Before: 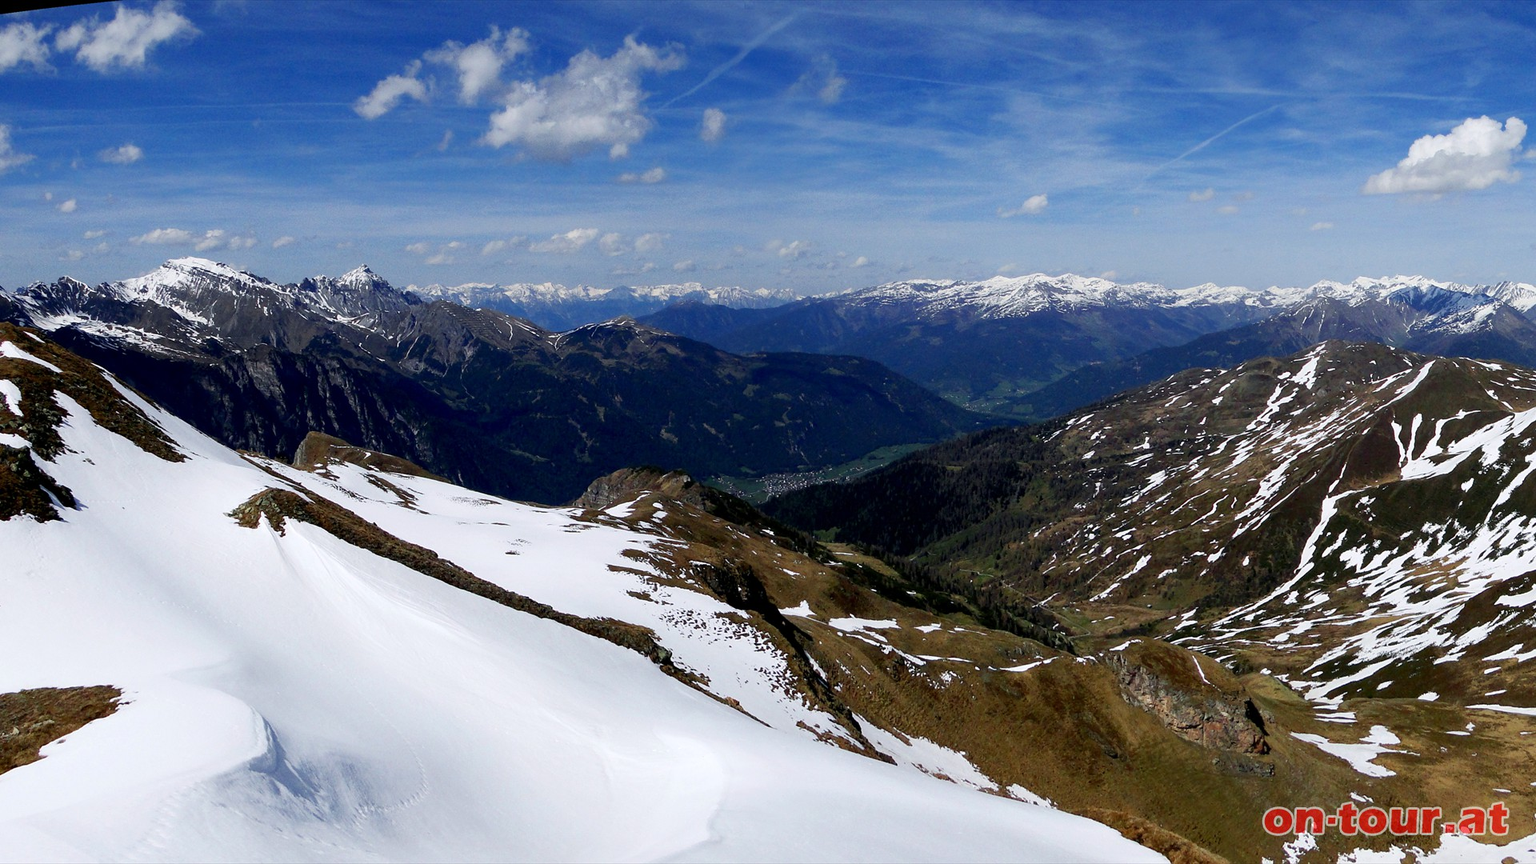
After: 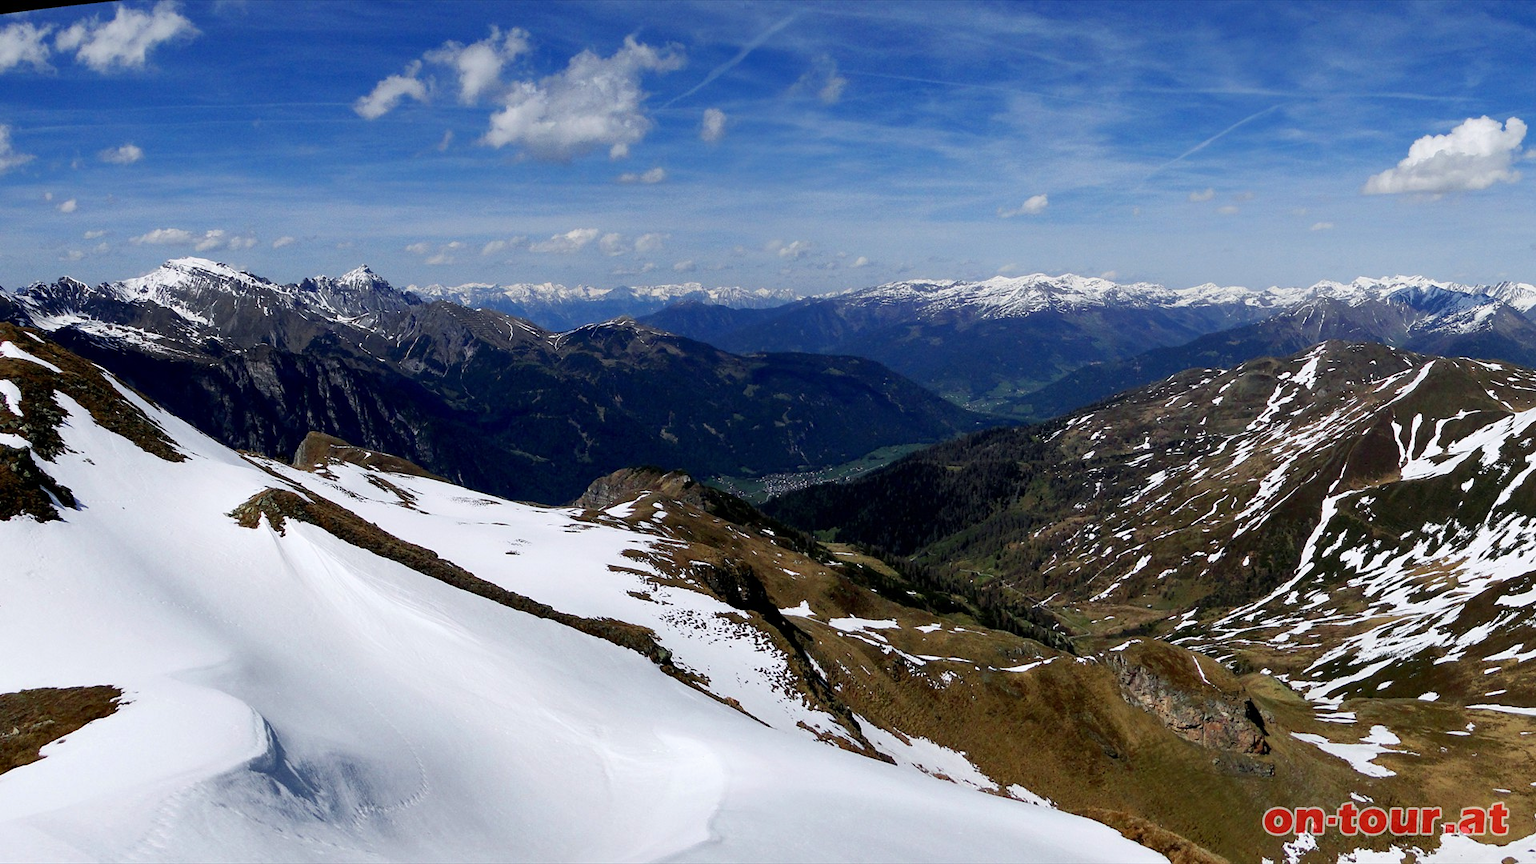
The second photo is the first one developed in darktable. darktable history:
shadows and highlights: shadows 24.77, highlights -48.08, soften with gaussian
